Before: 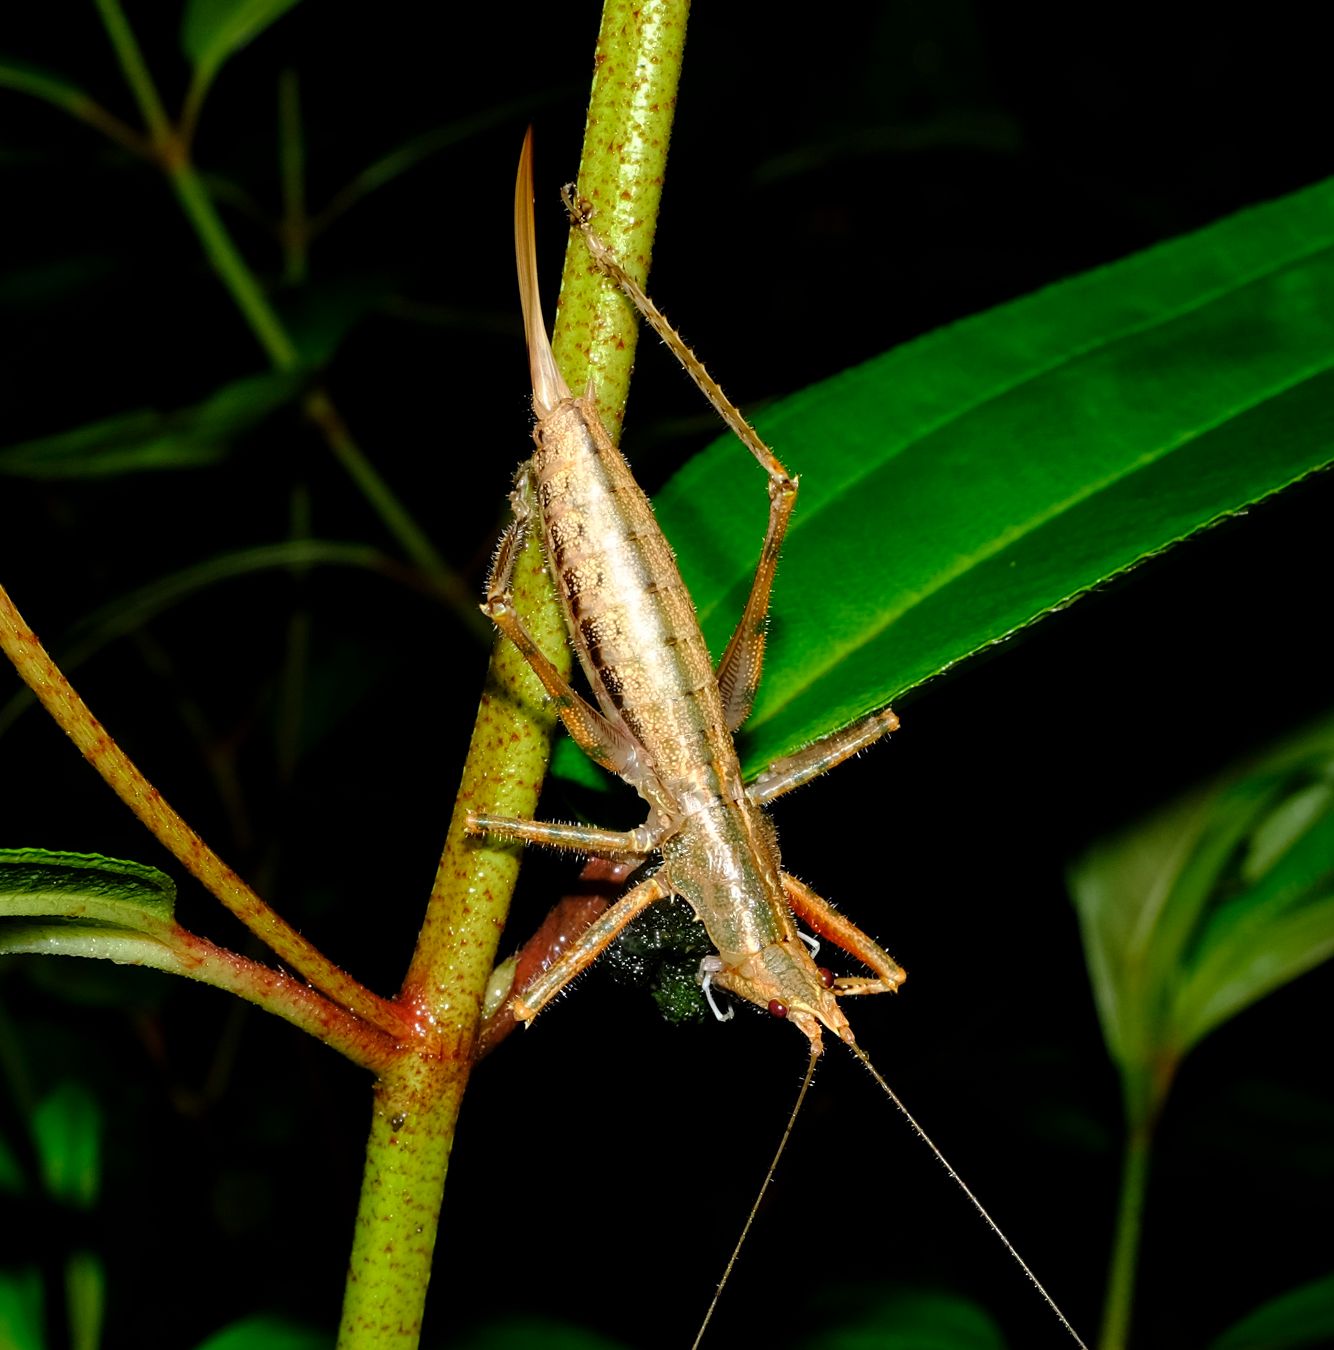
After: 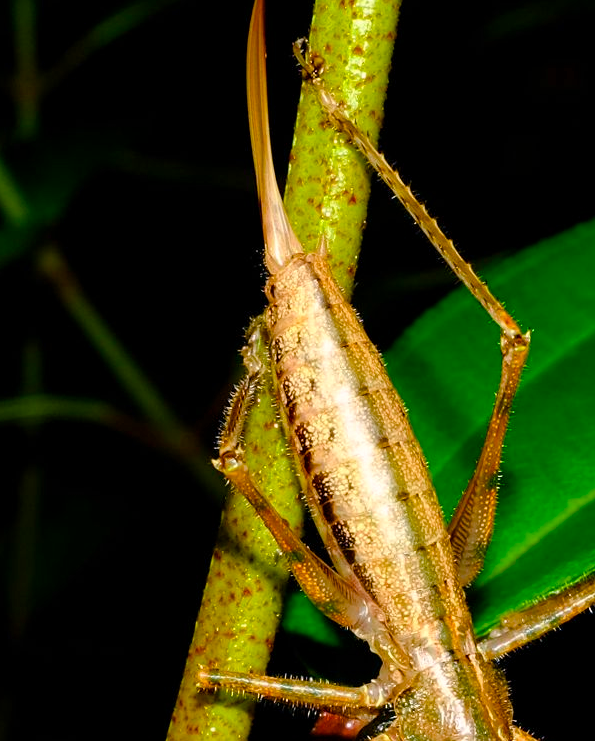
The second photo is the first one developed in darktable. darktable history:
color correction: highlights a* 3.35, highlights b* 1.77, saturation 1.17
crop: left 20.093%, top 10.795%, right 35.241%, bottom 34.27%
color balance rgb: perceptual saturation grading › global saturation 26.553%, perceptual saturation grading › highlights -28.618%, perceptual saturation grading › mid-tones 15.326%, perceptual saturation grading › shadows 33.009%, global vibrance 20%
